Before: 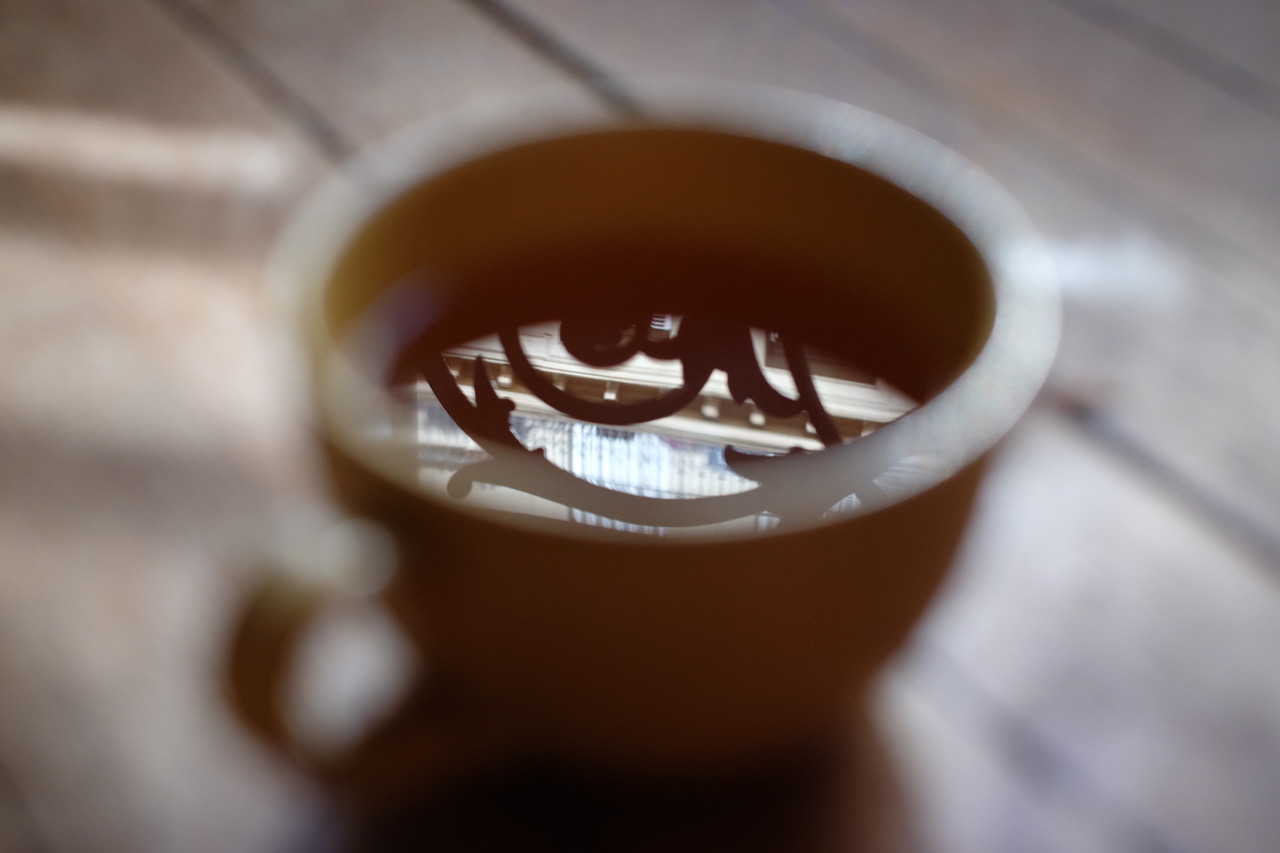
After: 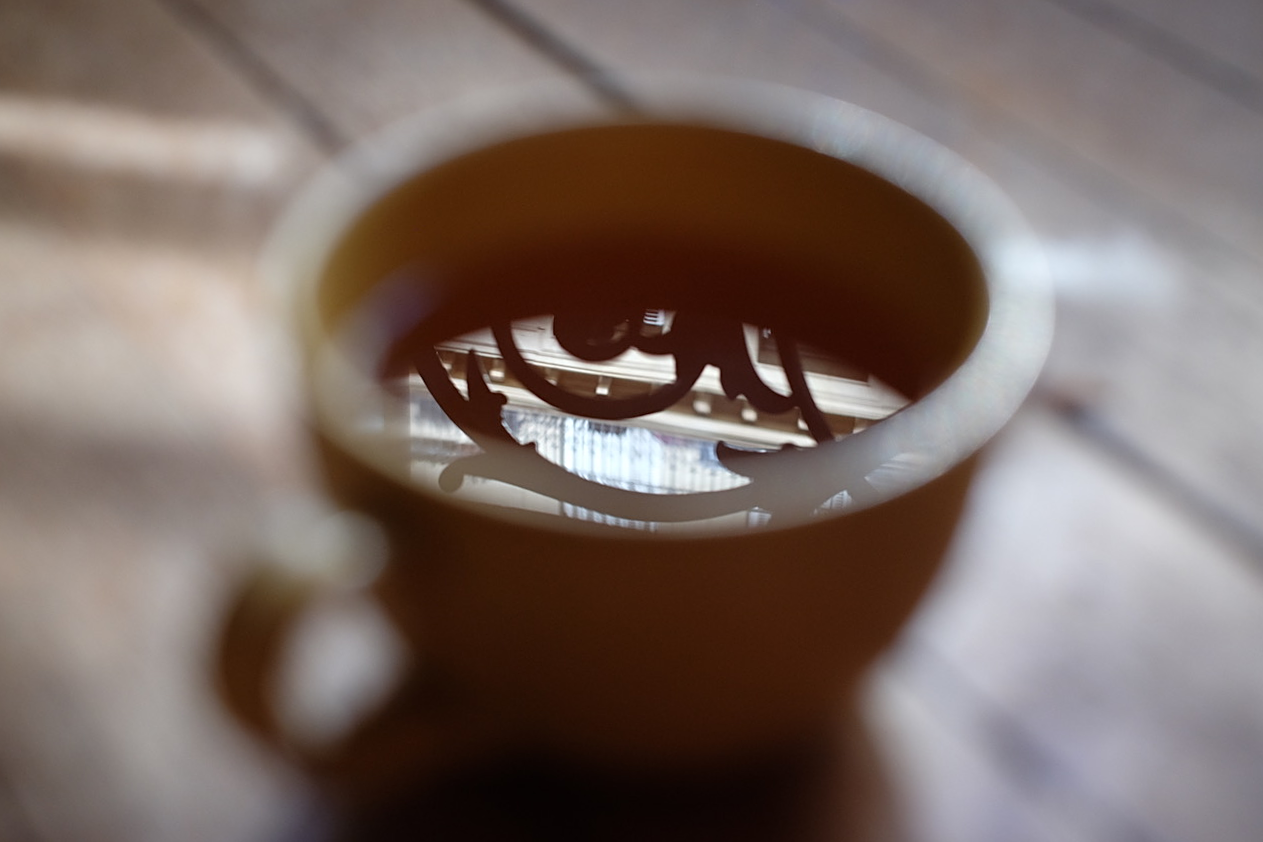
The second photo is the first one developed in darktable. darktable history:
sharpen: on, module defaults
crop and rotate: angle -0.5°
